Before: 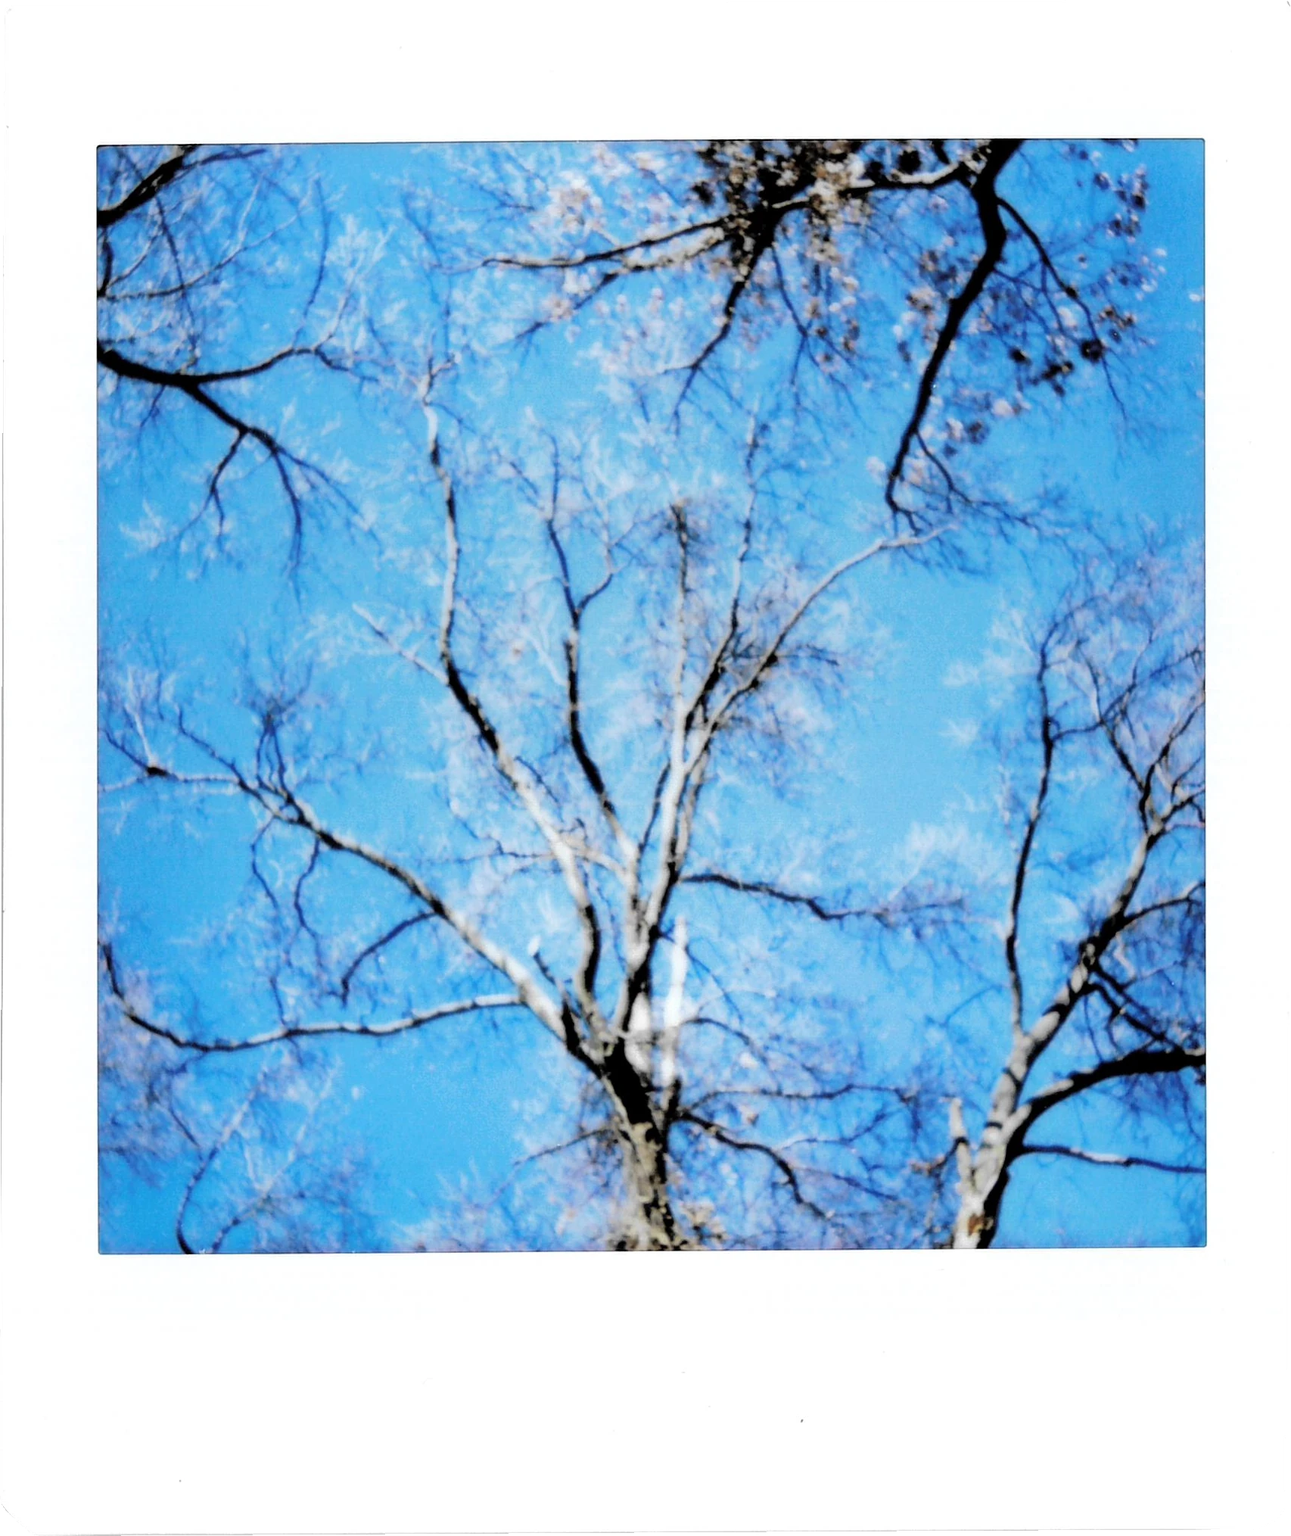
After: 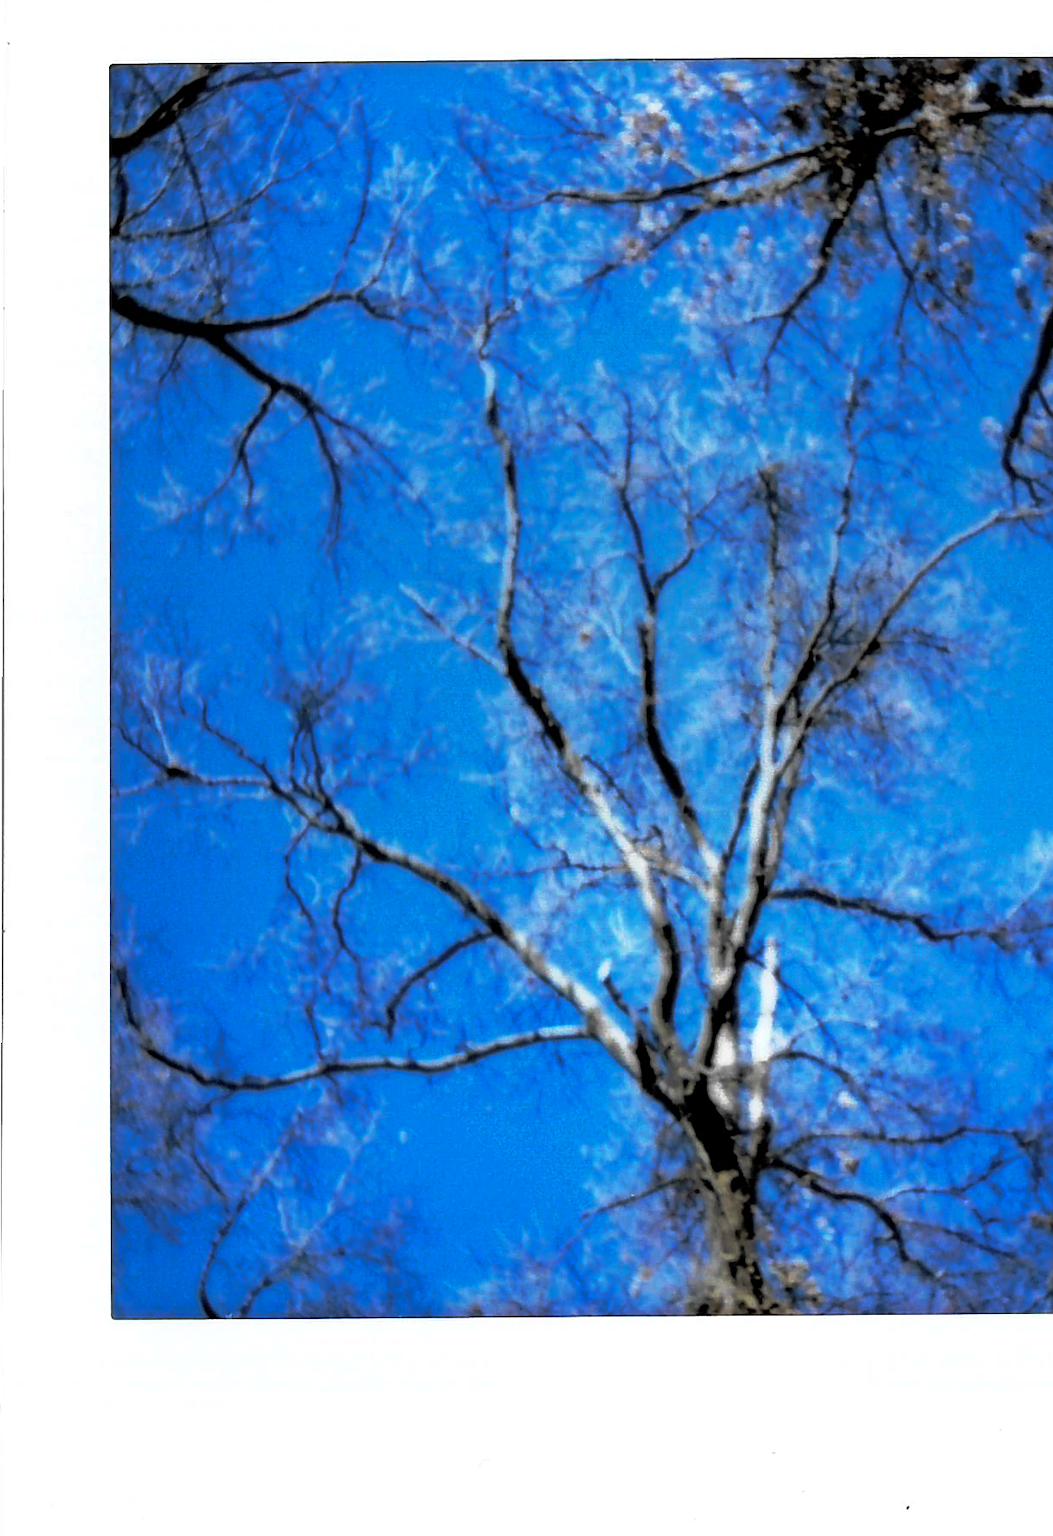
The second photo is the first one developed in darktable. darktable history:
crop: top 5.792%, right 27.887%, bottom 5.8%
base curve: curves: ch0 [(0, 0) (0.564, 0.291) (0.802, 0.731) (1, 1)], preserve colors none
sharpen: amount 0.211
levels: mode automatic, white 99.9%, levels [0, 0.352, 0.703]
